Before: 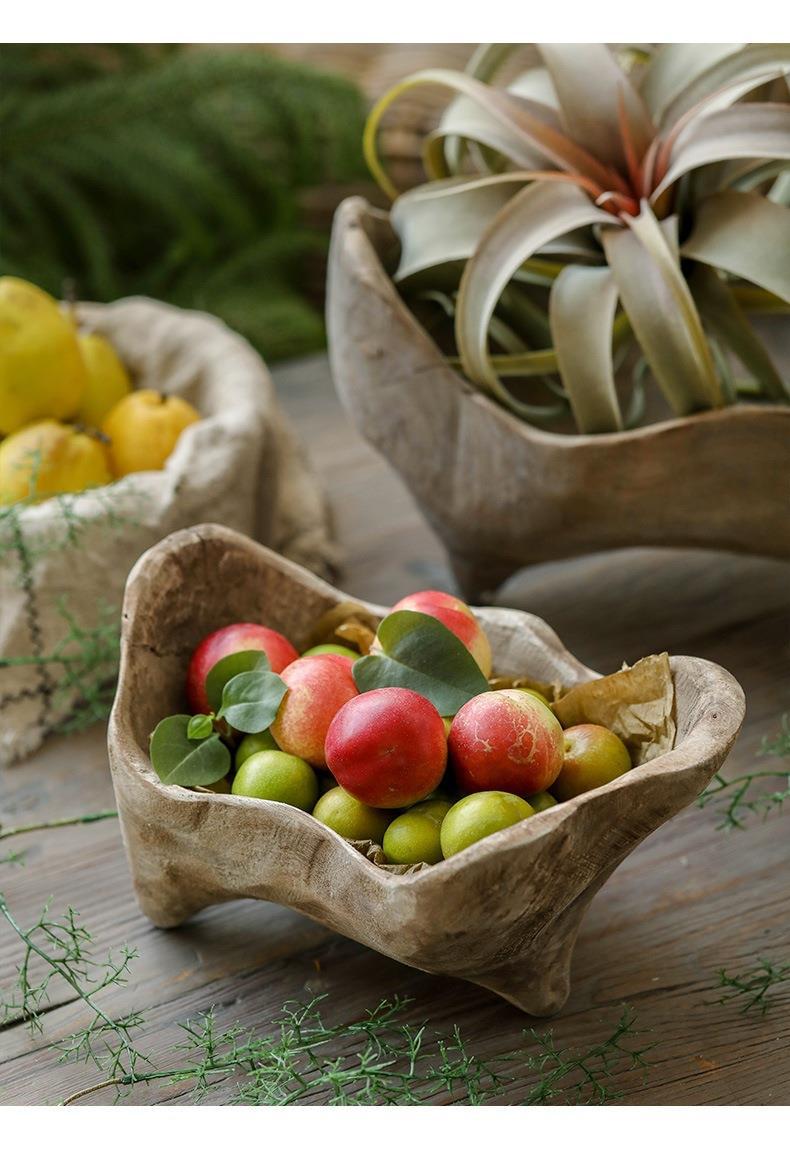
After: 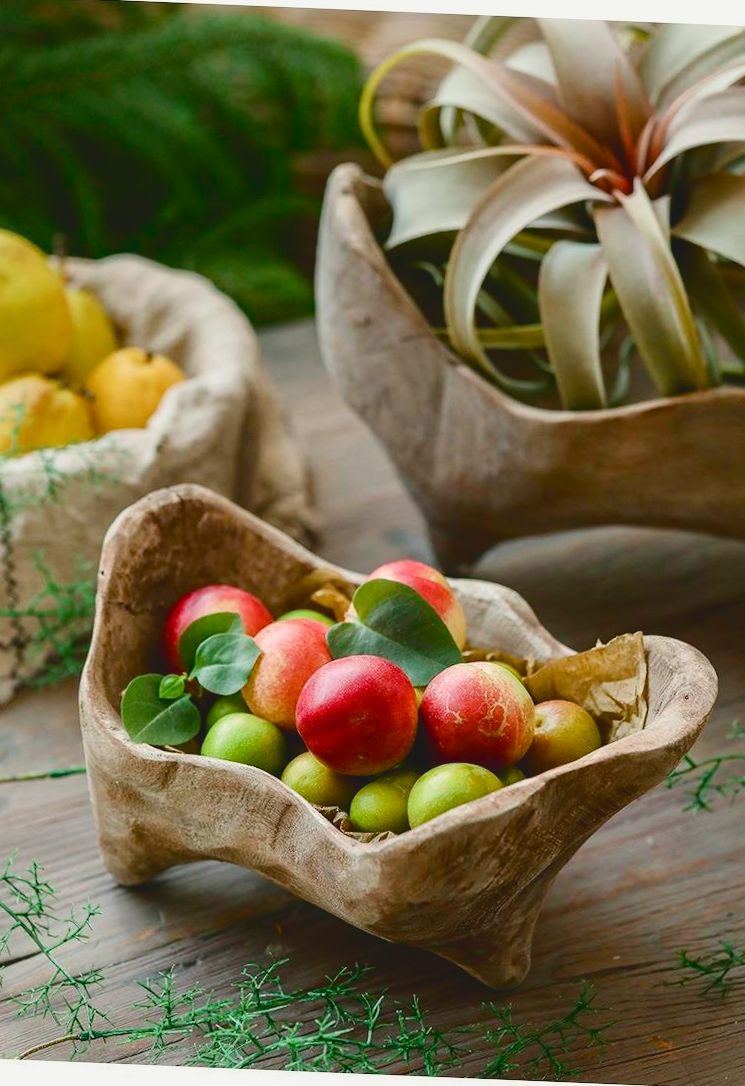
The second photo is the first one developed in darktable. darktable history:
tone curve: curves: ch0 [(0, 0.087) (0.175, 0.178) (0.466, 0.498) (0.715, 0.764) (1, 0.961)]; ch1 [(0, 0) (0.437, 0.398) (0.476, 0.466) (0.505, 0.505) (0.534, 0.544) (0.612, 0.605) (0.641, 0.643) (1, 1)]; ch2 [(0, 0) (0.359, 0.379) (0.427, 0.453) (0.489, 0.495) (0.531, 0.534) (0.579, 0.579) (1, 1)], color space Lab, independent channels, preserve colors none
crop and rotate: angle -2.38°
white balance: red 1, blue 1
color balance rgb: perceptual saturation grading › global saturation 20%, perceptual saturation grading › highlights -25%, perceptual saturation grading › shadows 25%
